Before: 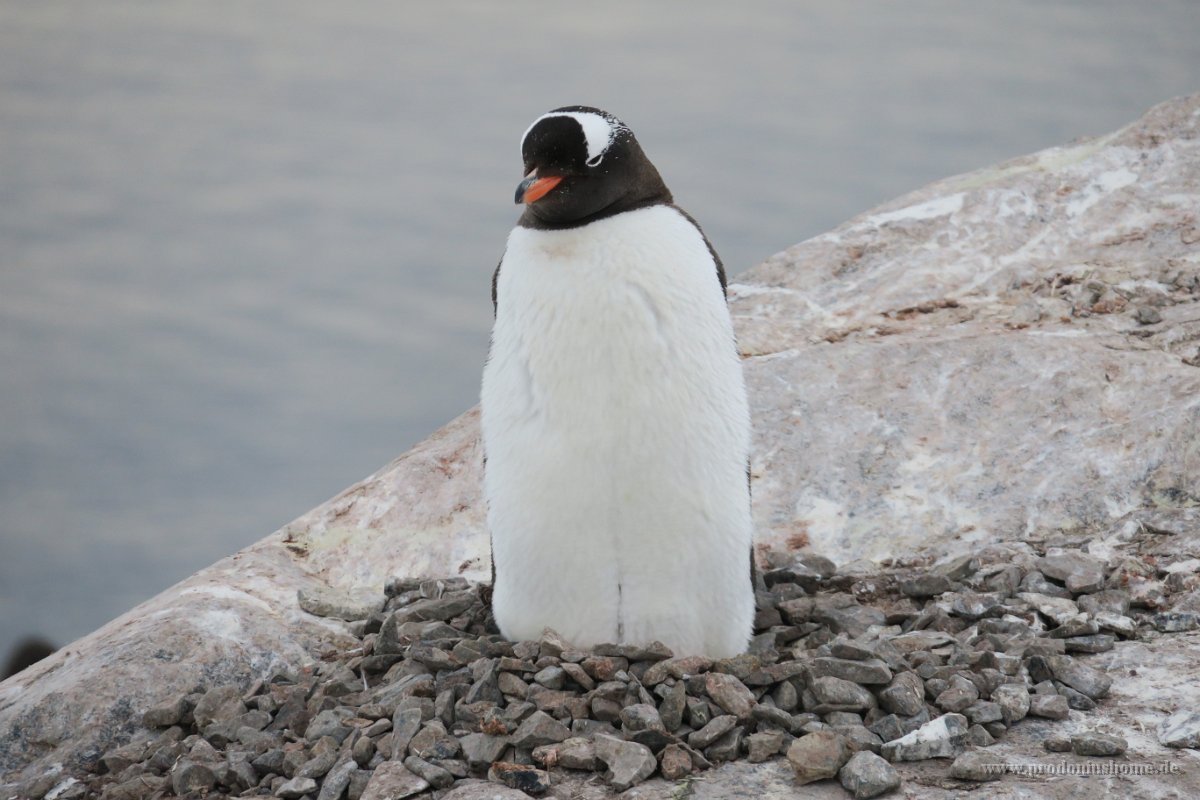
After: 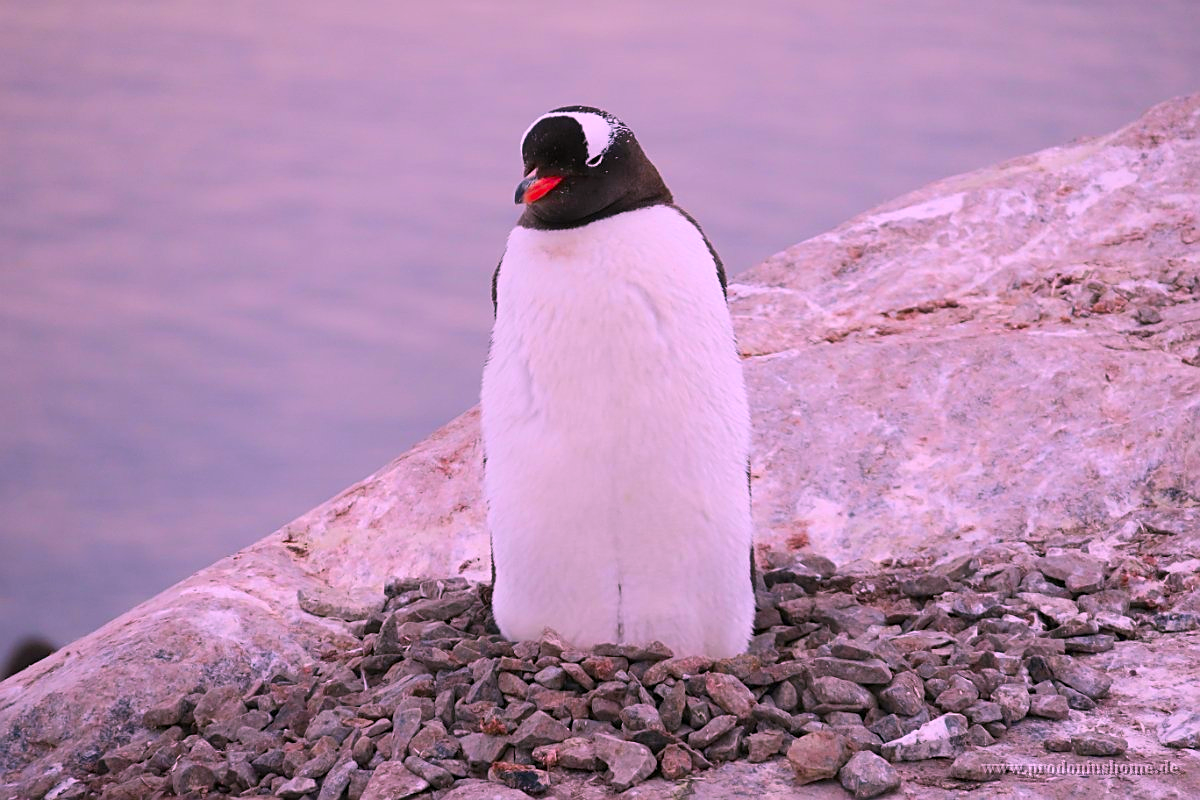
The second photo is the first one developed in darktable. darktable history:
color correction: highlights a* 19.5, highlights b* -11.53, saturation 1.69
sharpen: on, module defaults
